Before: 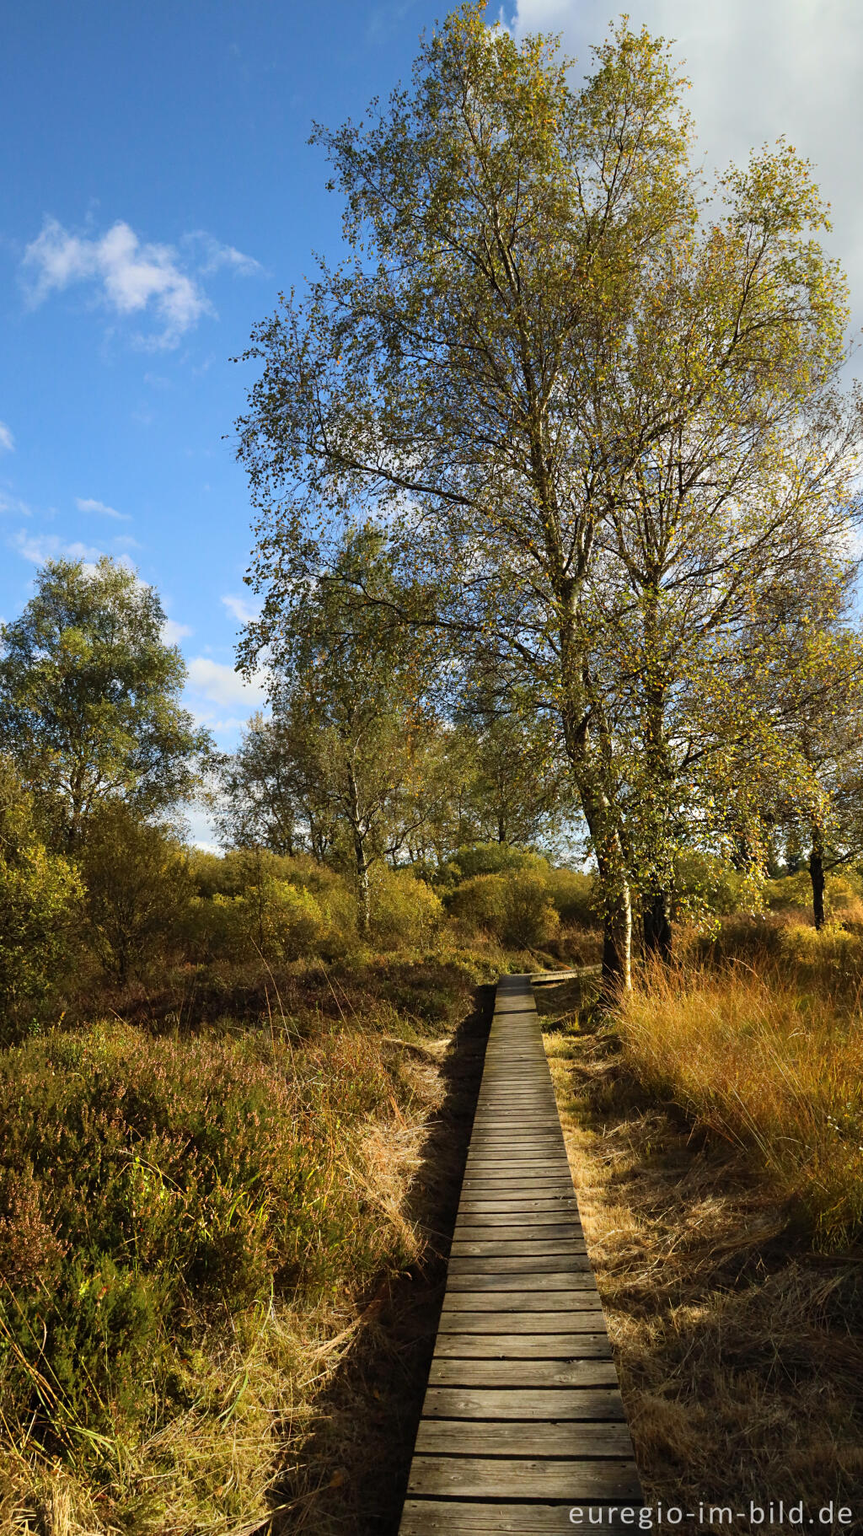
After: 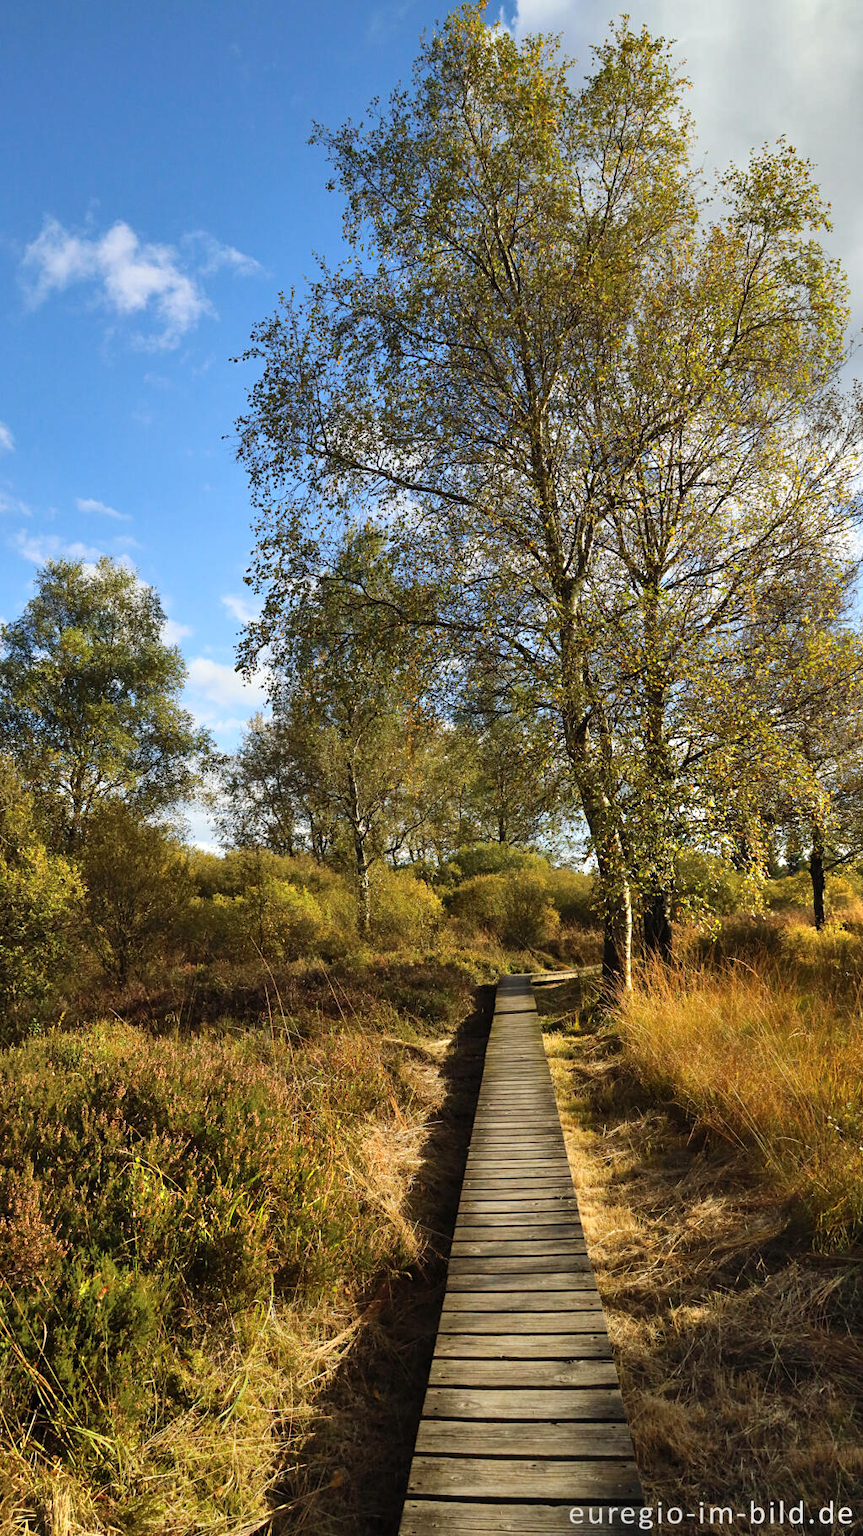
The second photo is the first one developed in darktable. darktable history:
exposure: exposure 0.152 EV, compensate highlight preservation false
shadows and highlights: highlights color adjustment 0.464%, soften with gaussian
